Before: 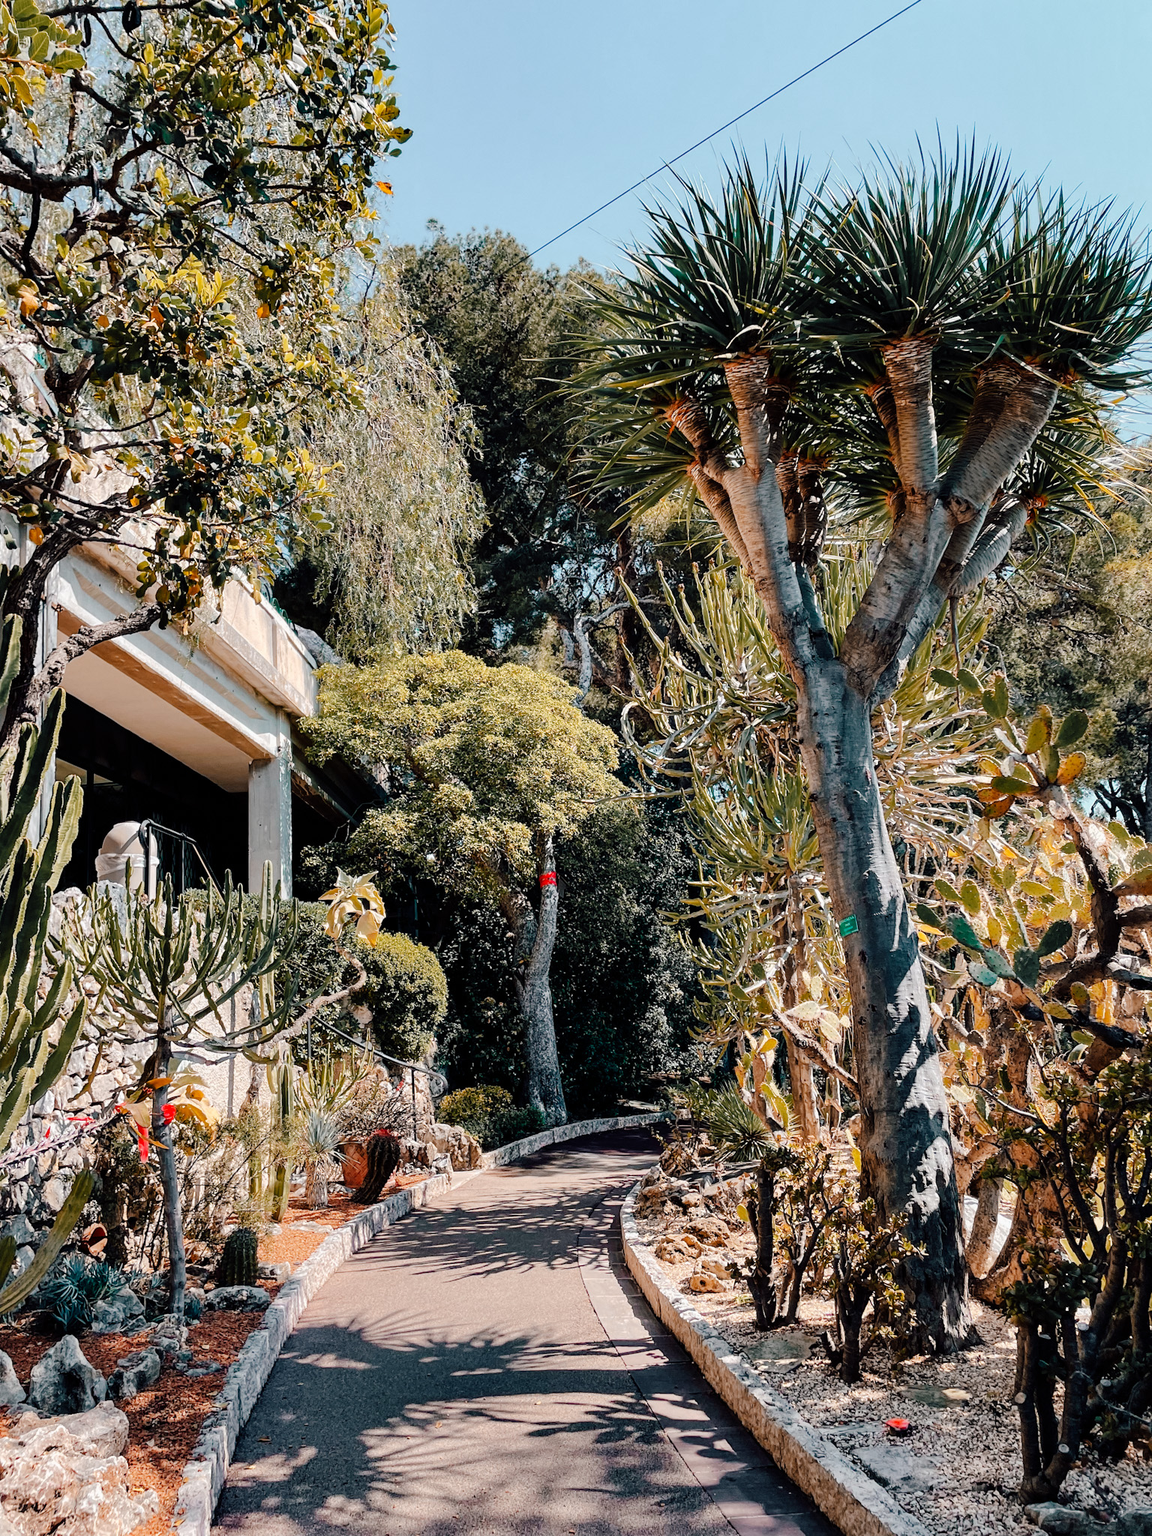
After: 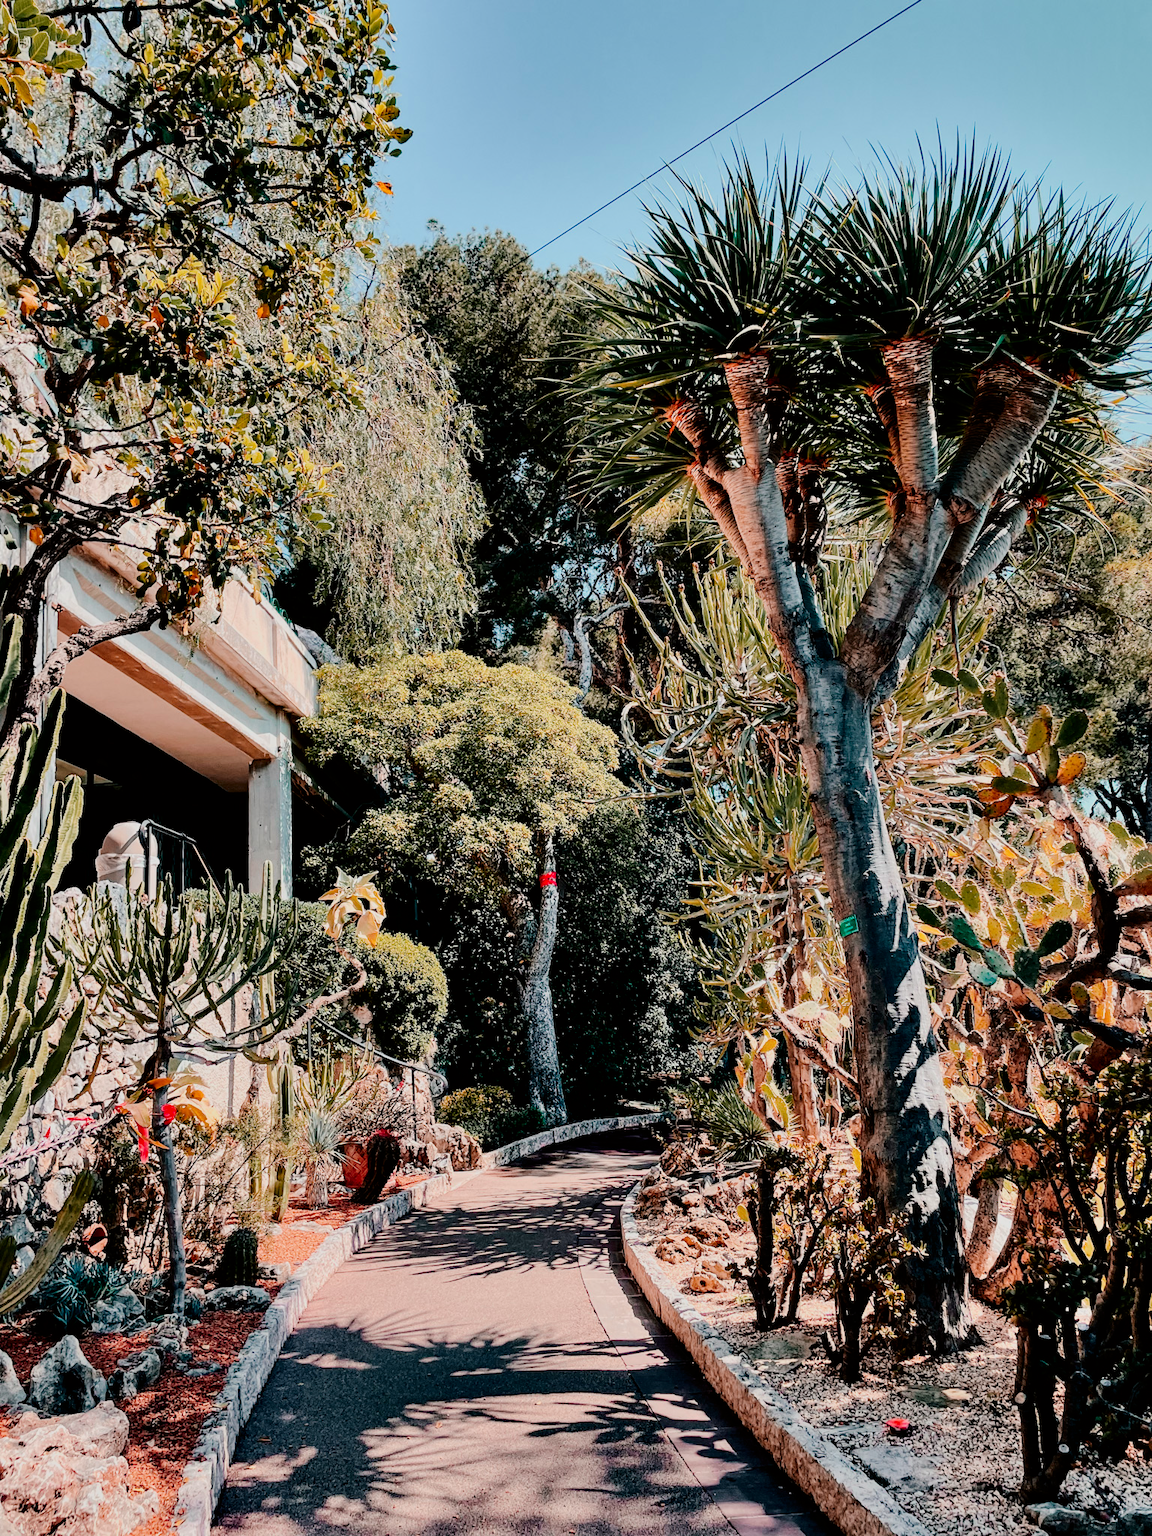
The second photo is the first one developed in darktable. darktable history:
shadows and highlights: radius 118.69, shadows 42.21, highlights -61.56, soften with gaussian
tone curve: curves: ch0 [(0, 0) (0.059, 0.027) (0.178, 0.105) (0.292, 0.233) (0.485, 0.472) (0.837, 0.887) (1, 0.983)]; ch1 [(0, 0) (0.23, 0.166) (0.34, 0.298) (0.371, 0.334) (0.435, 0.413) (0.477, 0.469) (0.499, 0.498) (0.534, 0.551) (0.56, 0.585) (0.754, 0.801) (1, 1)]; ch2 [(0, 0) (0.431, 0.414) (0.498, 0.503) (0.524, 0.531) (0.568, 0.567) (0.6, 0.597) (0.65, 0.651) (0.752, 0.764) (1, 1)], color space Lab, independent channels, preserve colors none
filmic rgb: black relative exposure -7.48 EV, white relative exposure 4.83 EV, hardness 3.4, color science v6 (2022)
